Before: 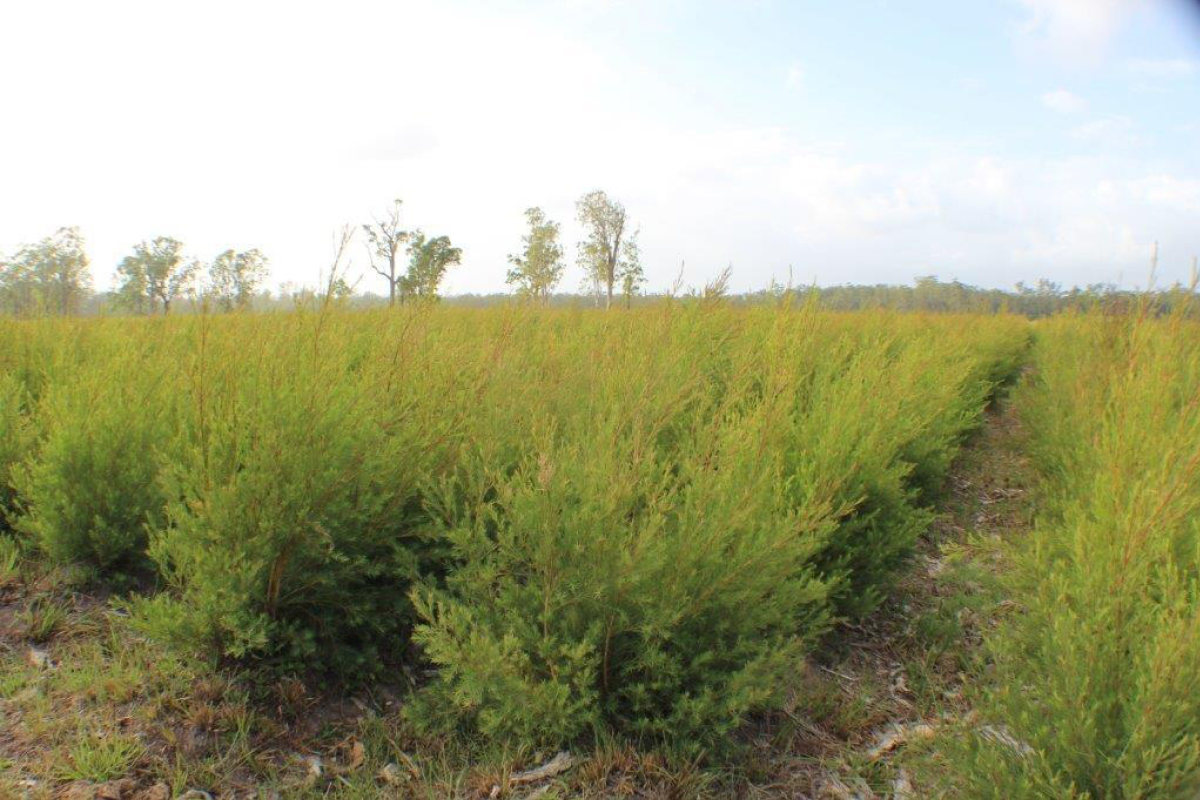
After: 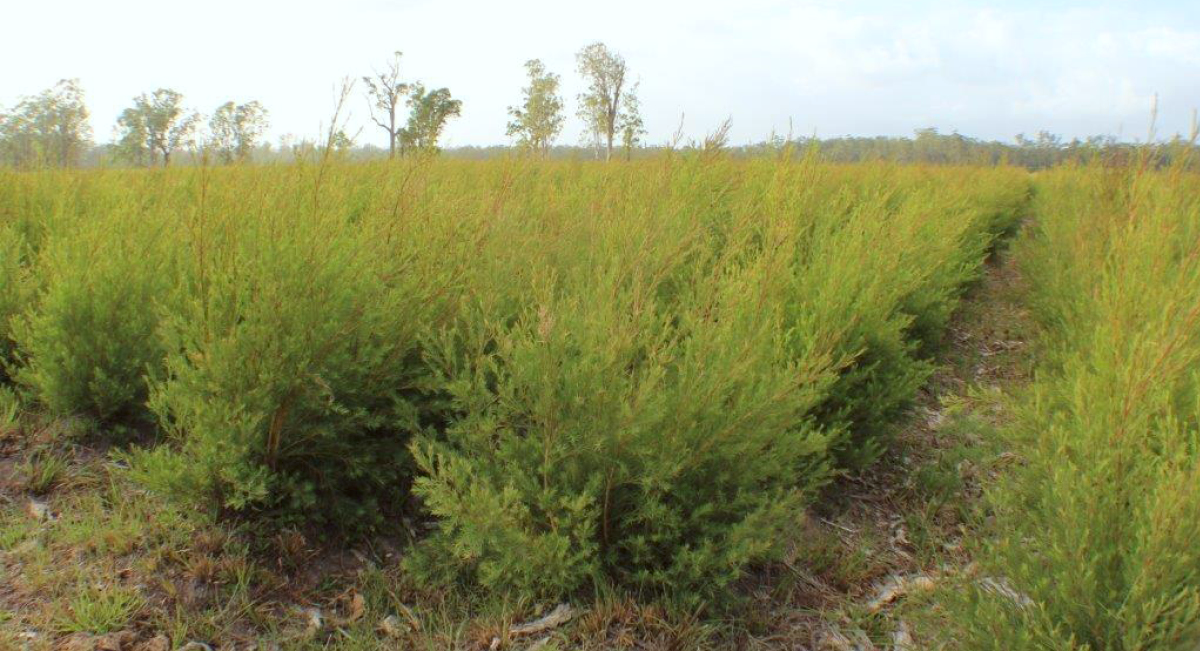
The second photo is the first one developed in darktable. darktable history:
color correction: highlights a* -2.73, highlights b* -2.09, shadows a* 2.41, shadows b* 2.73
crop and rotate: top 18.507%
